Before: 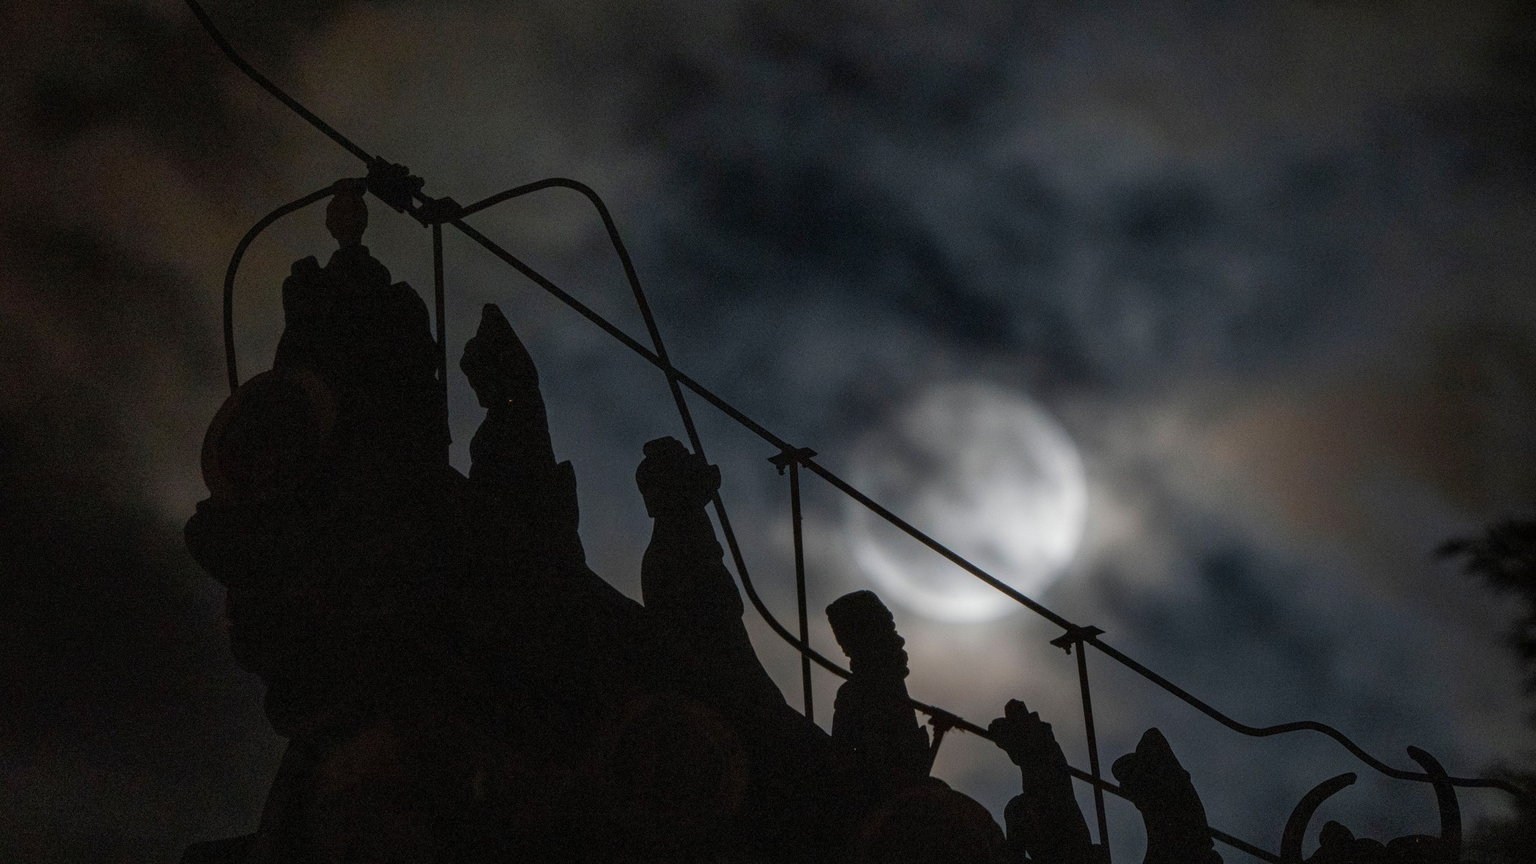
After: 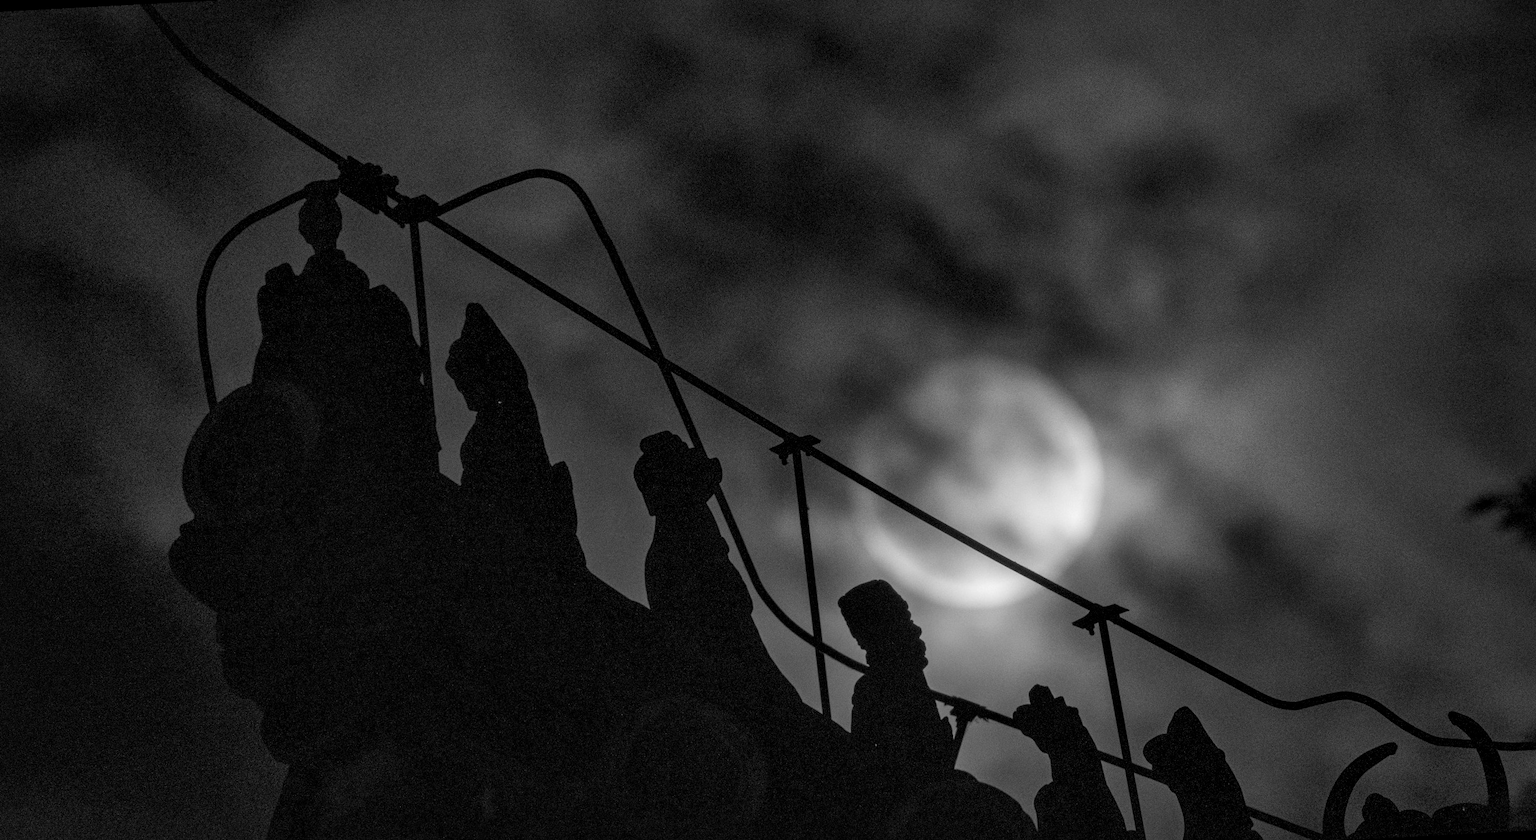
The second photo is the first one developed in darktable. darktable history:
white balance: emerald 1
rotate and perspective: rotation -3°, crop left 0.031, crop right 0.968, crop top 0.07, crop bottom 0.93
local contrast: mode bilateral grid, contrast 20, coarseness 50, detail 141%, midtone range 0.2
monochrome: on, module defaults
